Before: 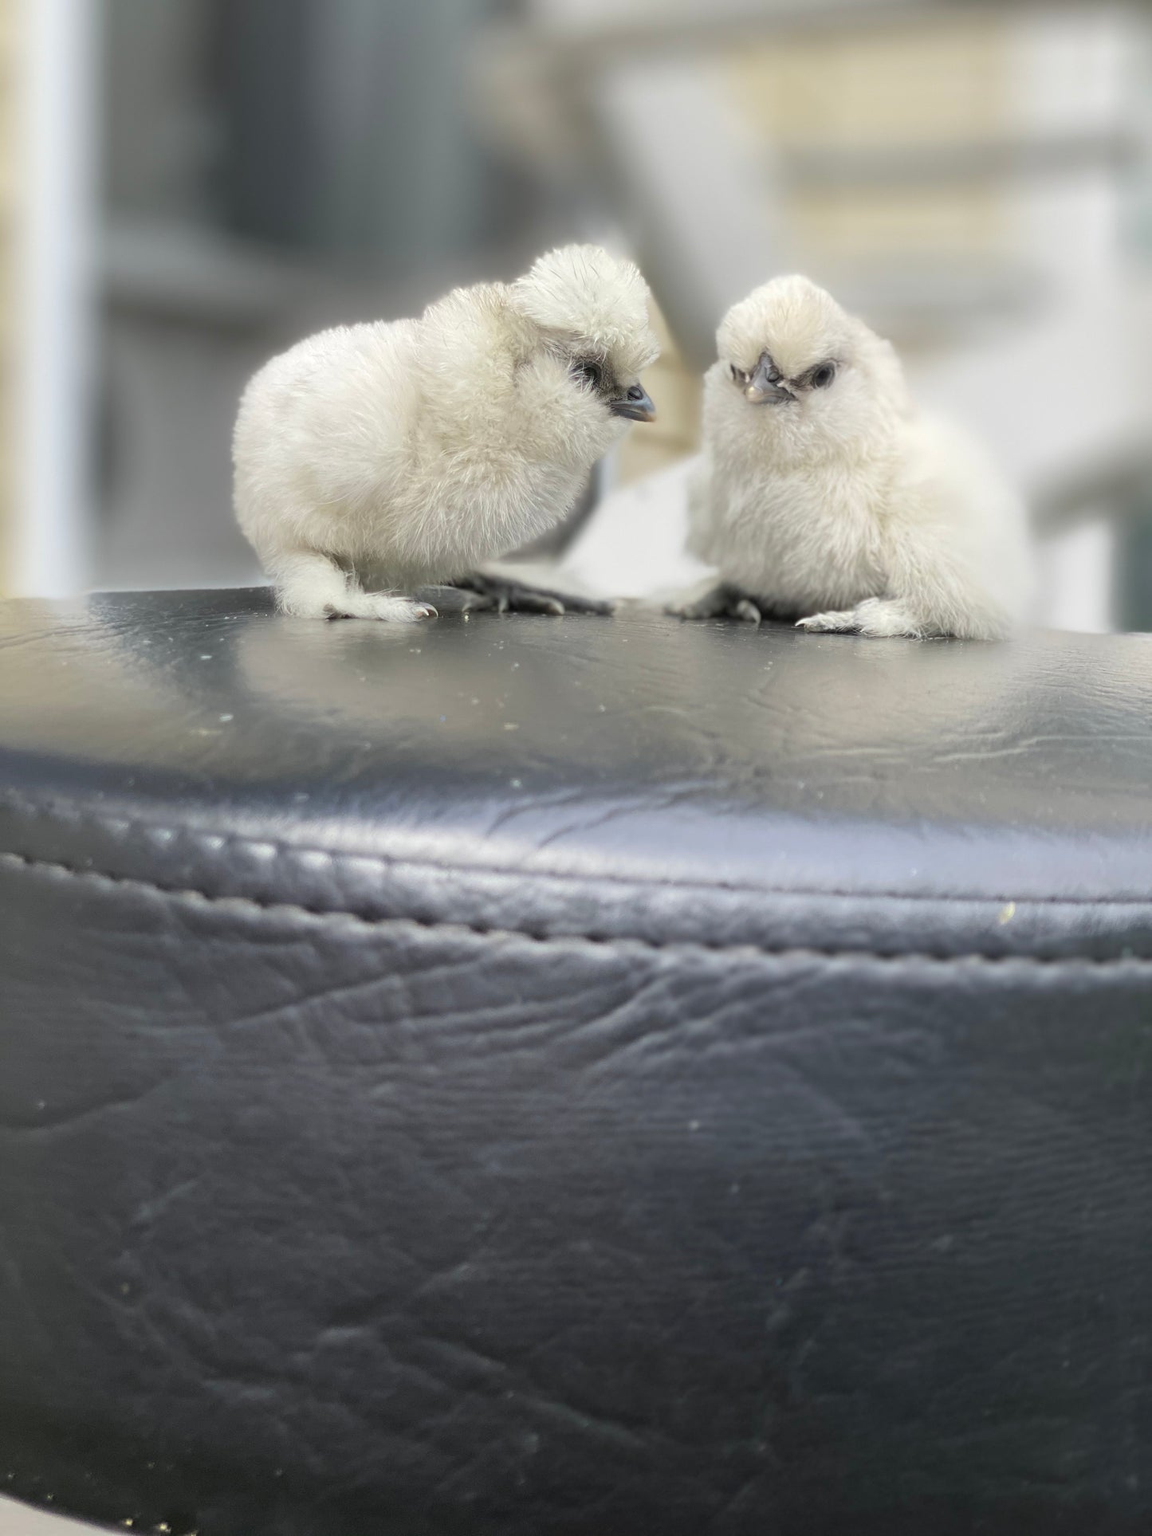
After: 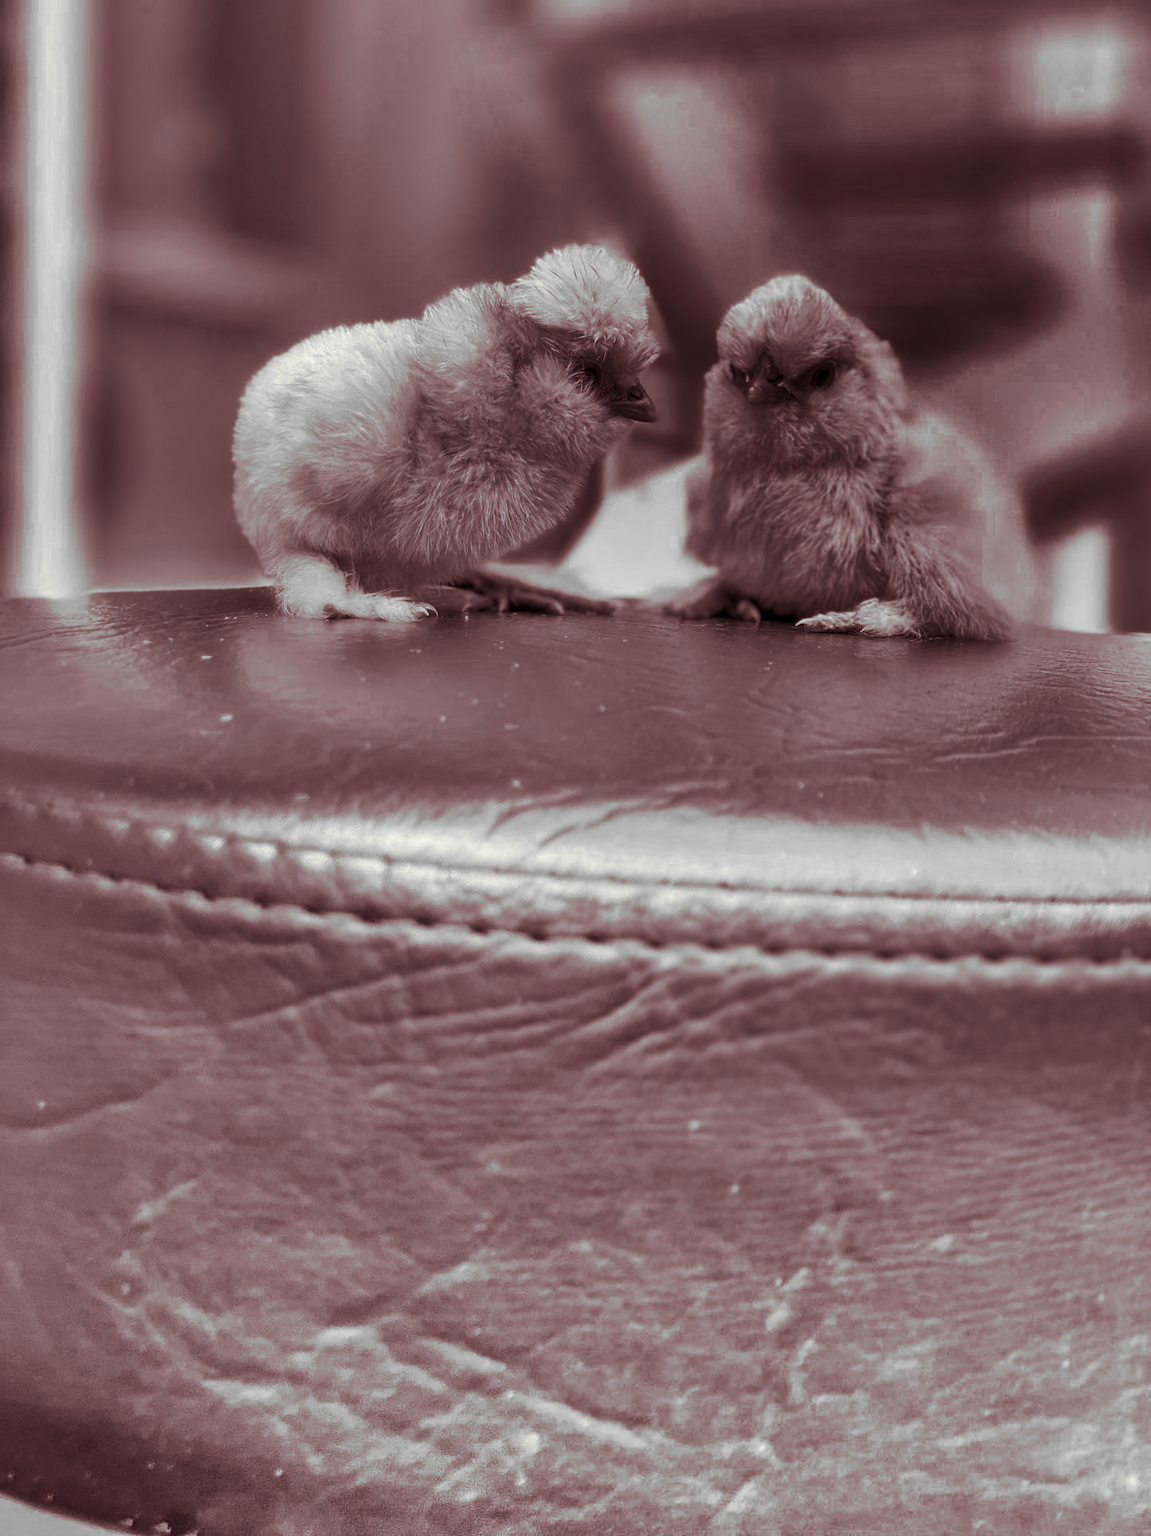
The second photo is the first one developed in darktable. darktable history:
color zones: curves: ch0 [(0.287, 0.048) (0.493, 0.484) (0.737, 0.816)]; ch1 [(0, 0) (0.143, 0) (0.286, 0) (0.429, 0) (0.571, 0) (0.714, 0) (0.857, 0)]
split-toning: on, module defaults
shadows and highlights: radius 123.98, shadows 100, white point adjustment -3, highlights -100, highlights color adjustment 89.84%, soften with gaussian
local contrast: on, module defaults
white balance: emerald 1
